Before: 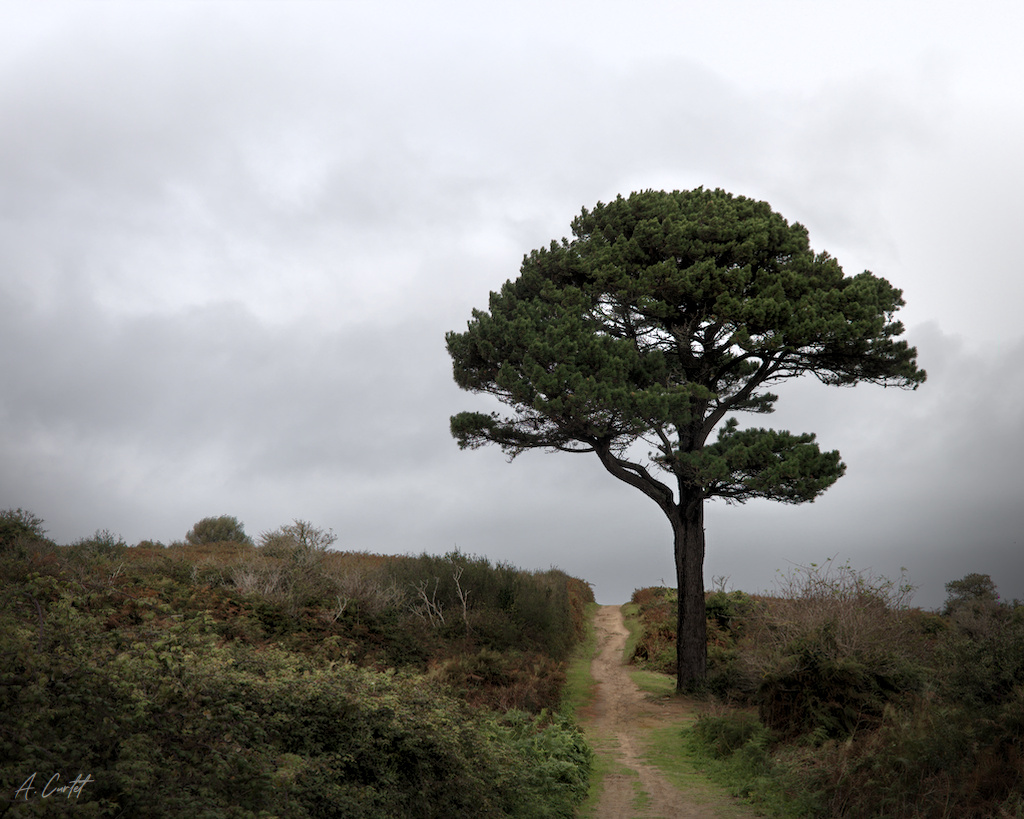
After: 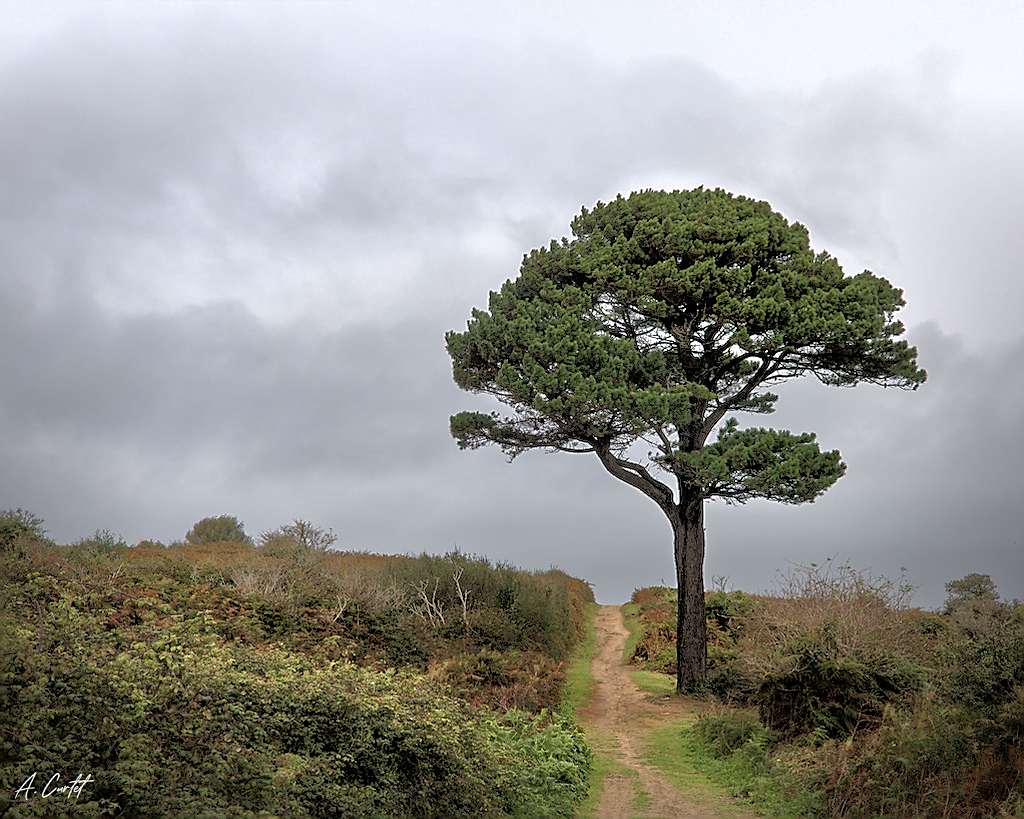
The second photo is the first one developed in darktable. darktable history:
sharpen: radius 1.391, amount 1.237, threshold 0.744
shadows and highlights: on, module defaults
velvia: on, module defaults
tone equalizer: -7 EV 0.163 EV, -6 EV 0.636 EV, -5 EV 1.16 EV, -4 EV 1.3 EV, -3 EV 1.14 EV, -2 EV 0.6 EV, -1 EV 0.165 EV
